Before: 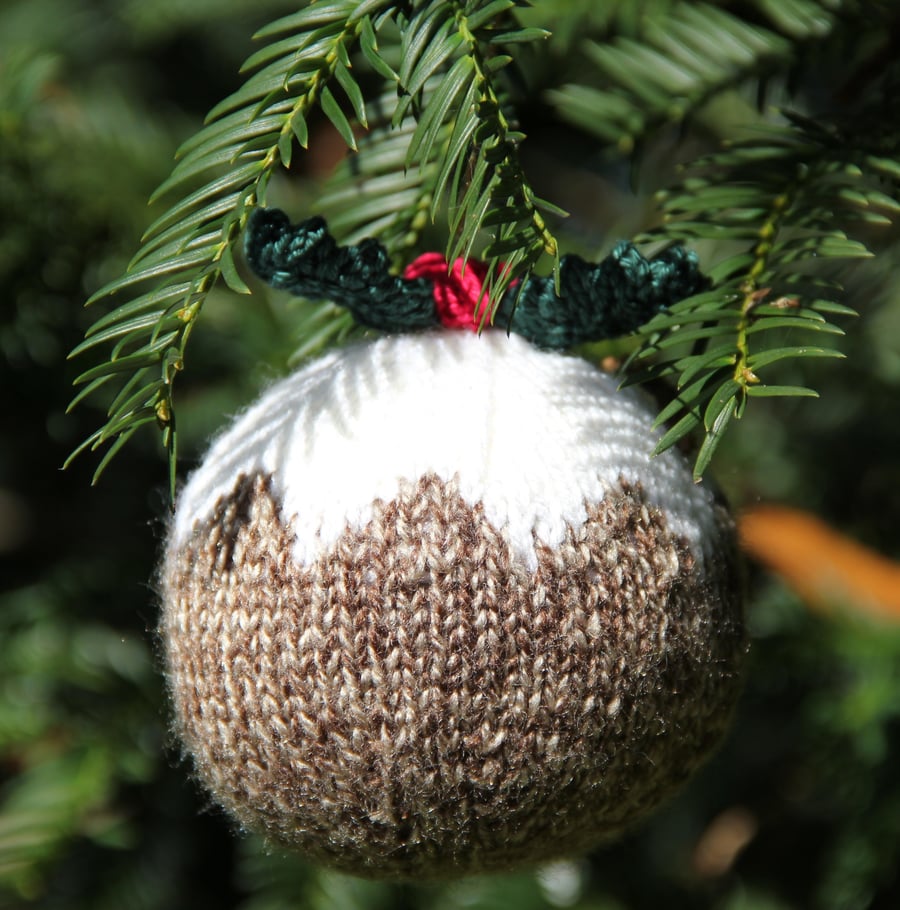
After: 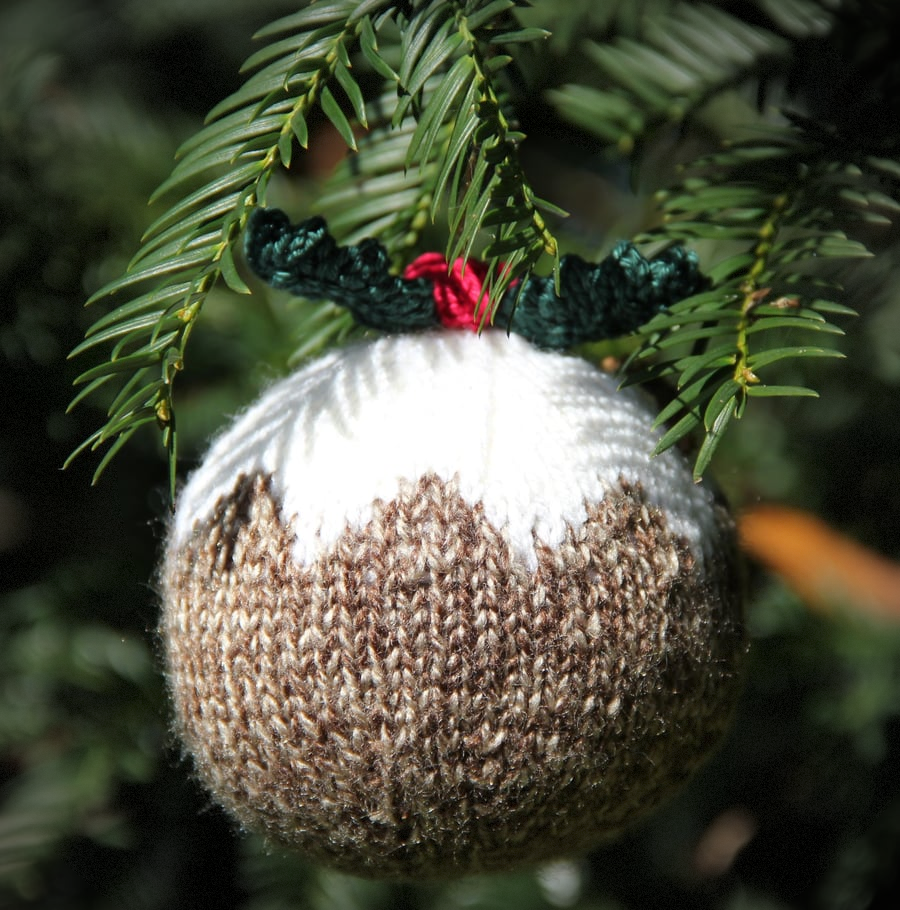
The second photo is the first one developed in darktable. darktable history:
vignetting: fall-off start 73.31%, dithering 8-bit output
